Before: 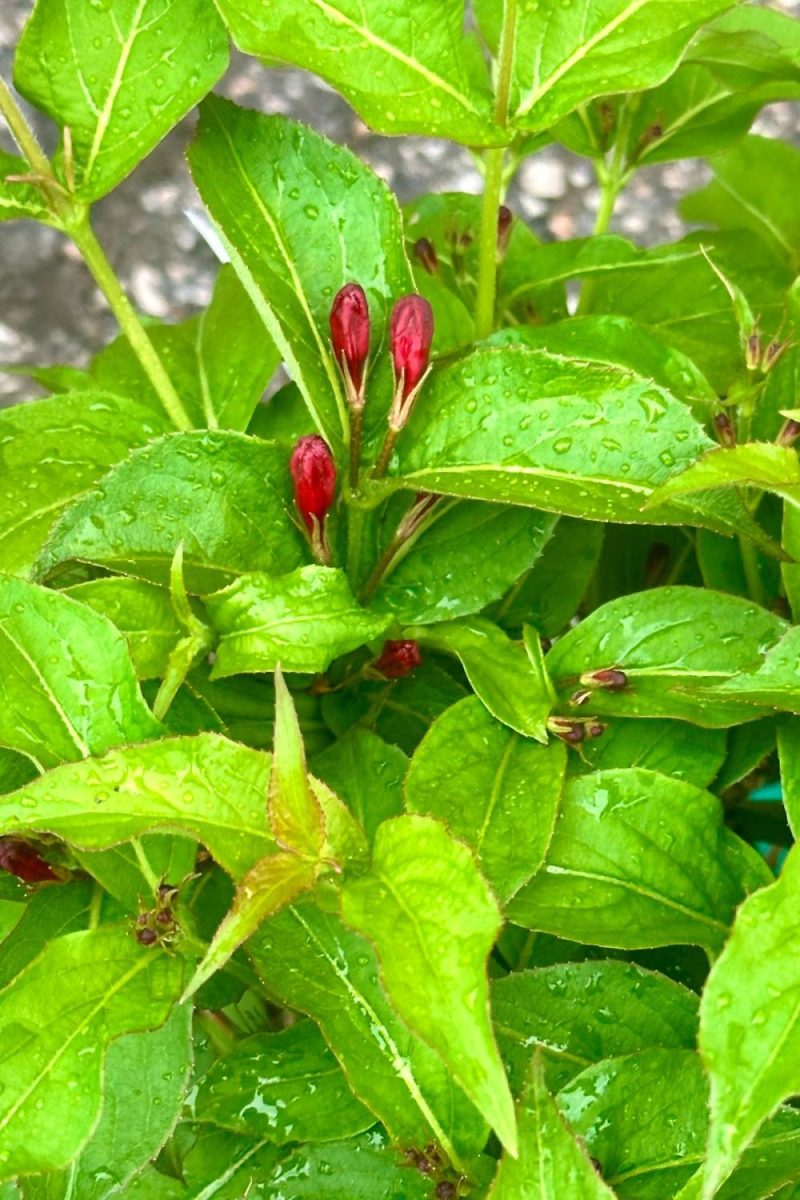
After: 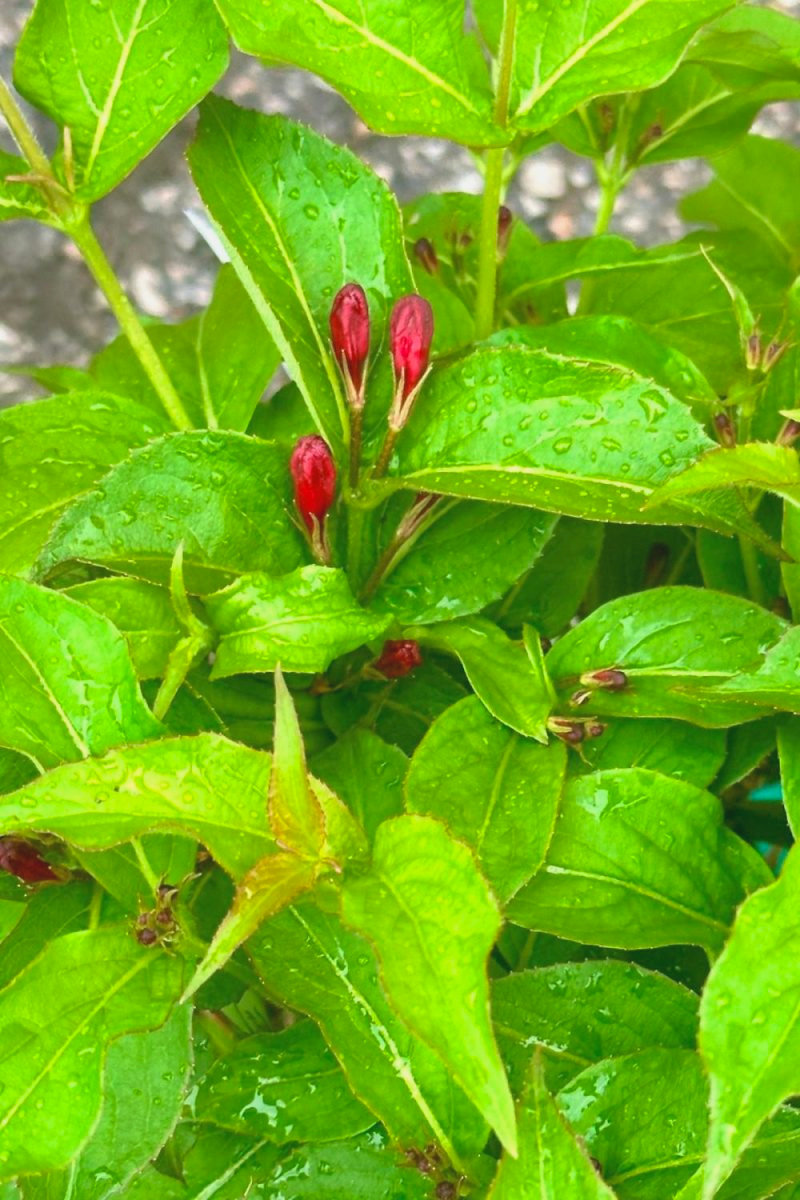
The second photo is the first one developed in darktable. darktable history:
contrast brightness saturation: contrast -0.1, brightness 0.05, saturation 0.08
base curve: curves: ch0 [(0, 0) (0.472, 0.455) (1, 1)], preserve colors none
